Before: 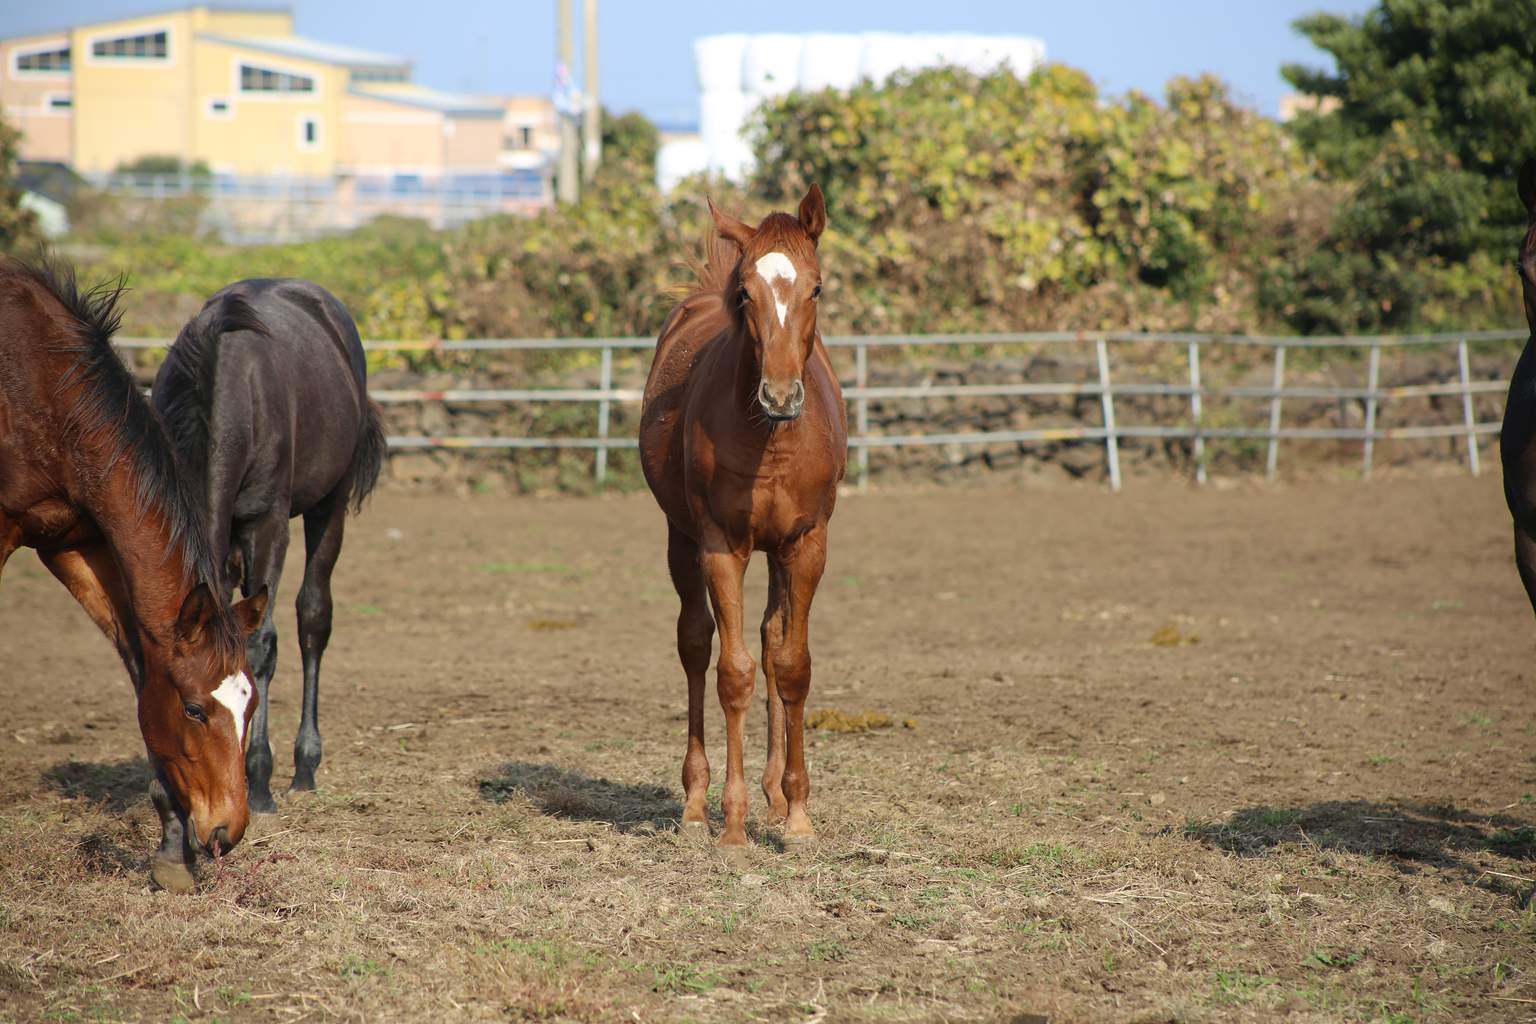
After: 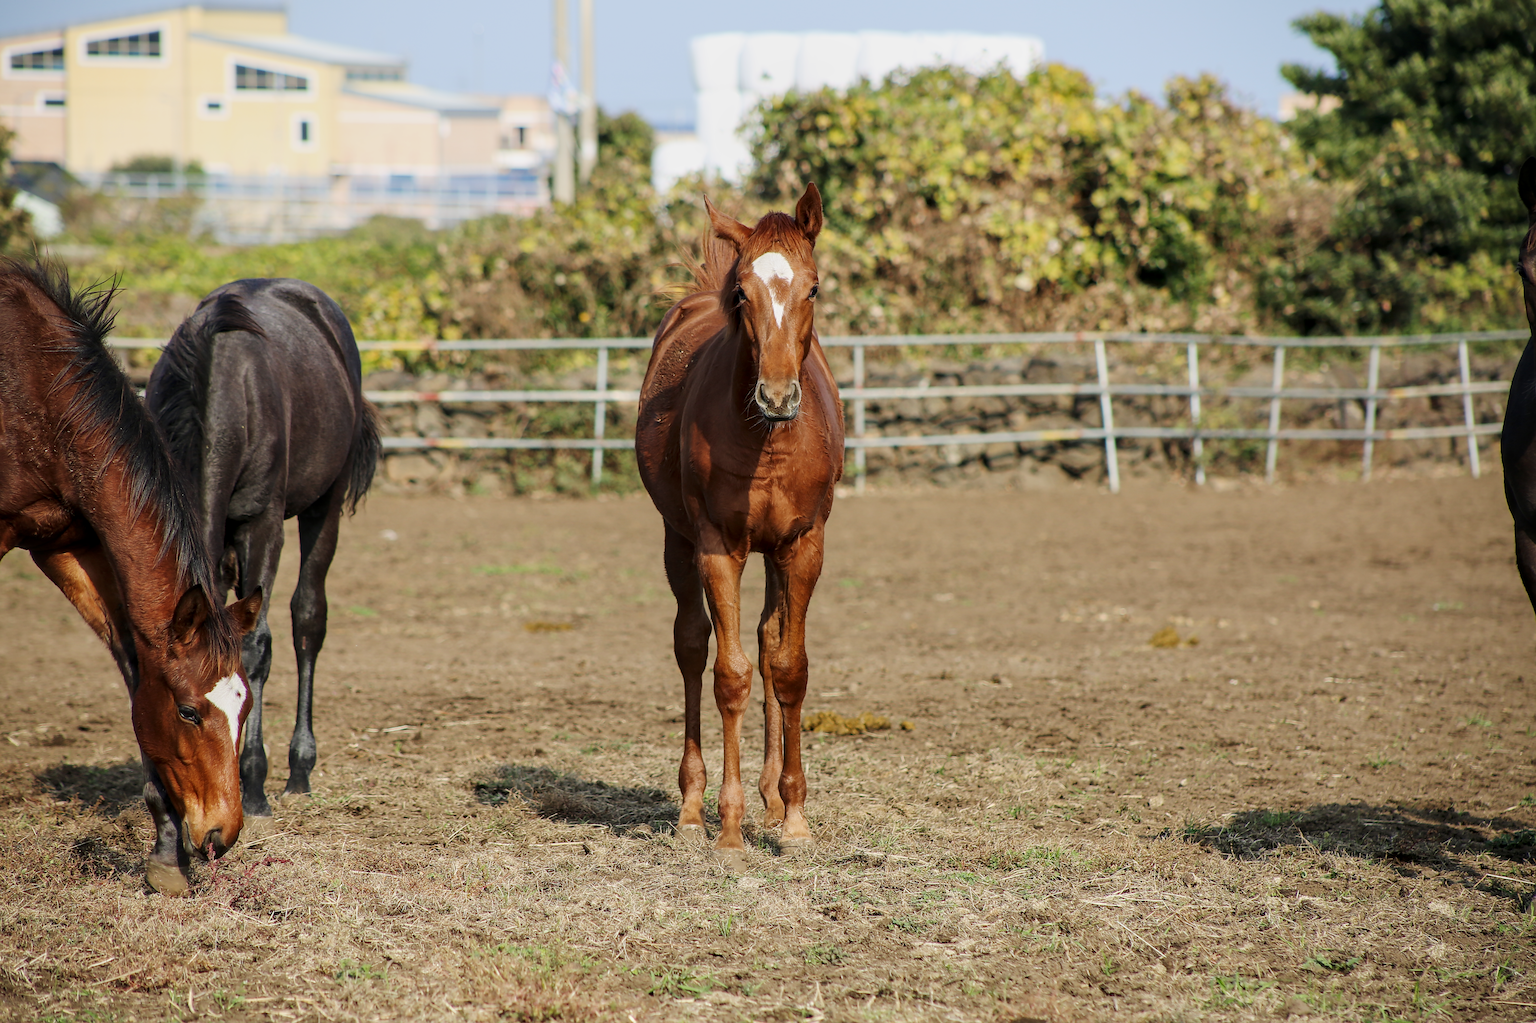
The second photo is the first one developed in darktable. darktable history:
crop and rotate: left 0.485%, top 0.157%, bottom 0.344%
sharpen: on, module defaults
local contrast: detail 130%
tone curve: curves: ch0 [(0, 0.018) (0.036, 0.038) (0.15, 0.131) (0.27, 0.247) (0.545, 0.561) (0.761, 0.761) (1, 0.919)]; ch1 [(0, 0) (0.179, 0.173) (0.322, 0.32) (0.429, 0.431) (0.502, 0.5) (0.519, 0.522) (0.562, 0.588) (0.625, 0.67) (0.711, 0.745) (1, 1)]; ch2 [(0, 0) (0.29, 0.295) (0.404, 0.436) (0.497, 0.499) (0.521, 0.523) (0.561, 0.605) (0.657, 0.655) (0.712, 0.764) (1, 1)], preserve colors none
